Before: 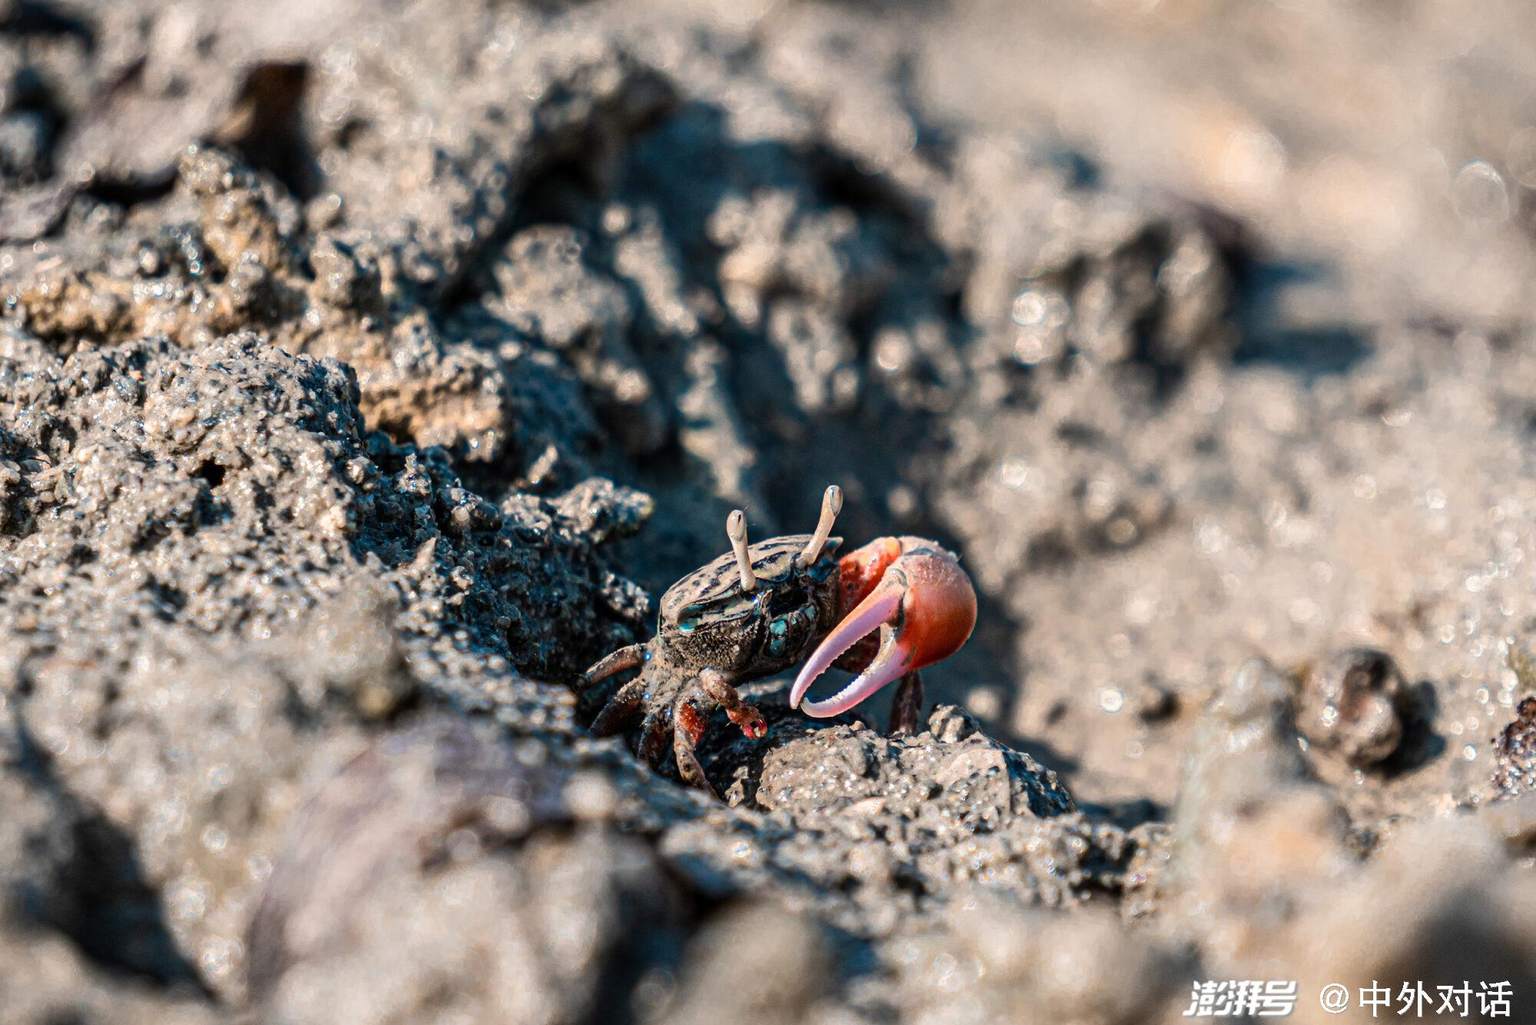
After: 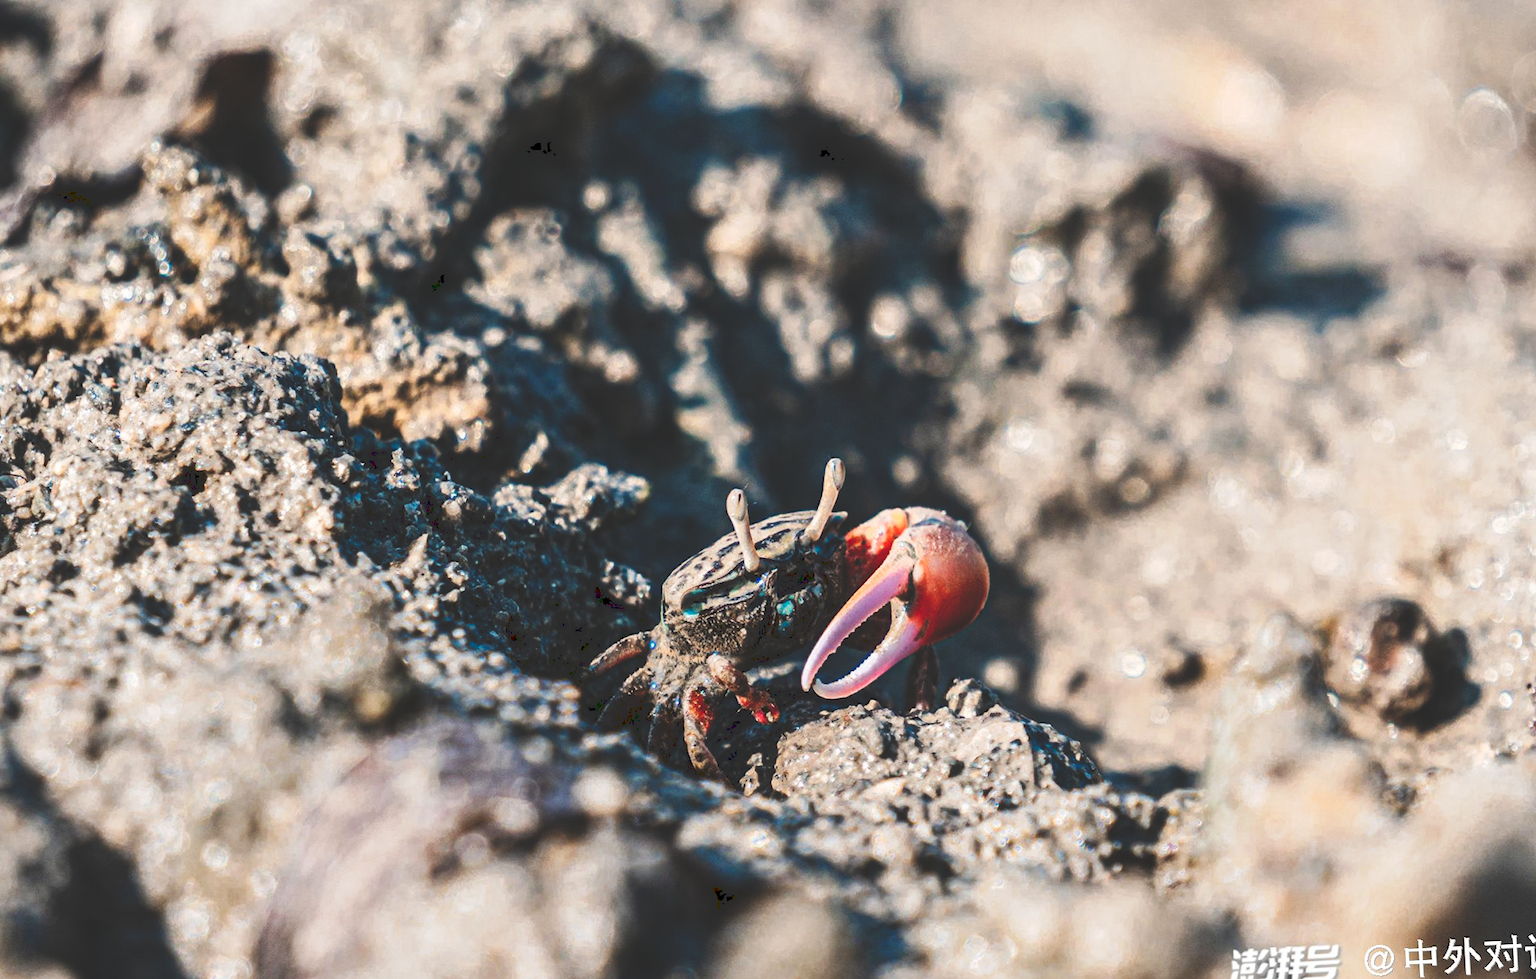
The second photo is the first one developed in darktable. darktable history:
rotate and perspective: rotation -3°, crop left 0.031, crop right 0.968, crop top 0.07, crop bottom 0.93
tone curve: curves: ch0 [(0, 0) (0.003, 0.169) (0.011, 0.173) (0.025, 0.177) (0.044, 0.184) (0.069, 0.191) (0.1, 0.199) (0.136, 0.206) (0.177, 0.221) (0.224, 0.248) (0.277, 0.284) (0.335, 0.344) (0.399, 0.413) (0.468, 0.497) (0.543, 0.594) (0.623, 0.691) (0.709, 0.779) (0.801, 0.868) (0.898, 0.931) (1, 1)], preserve colors none
